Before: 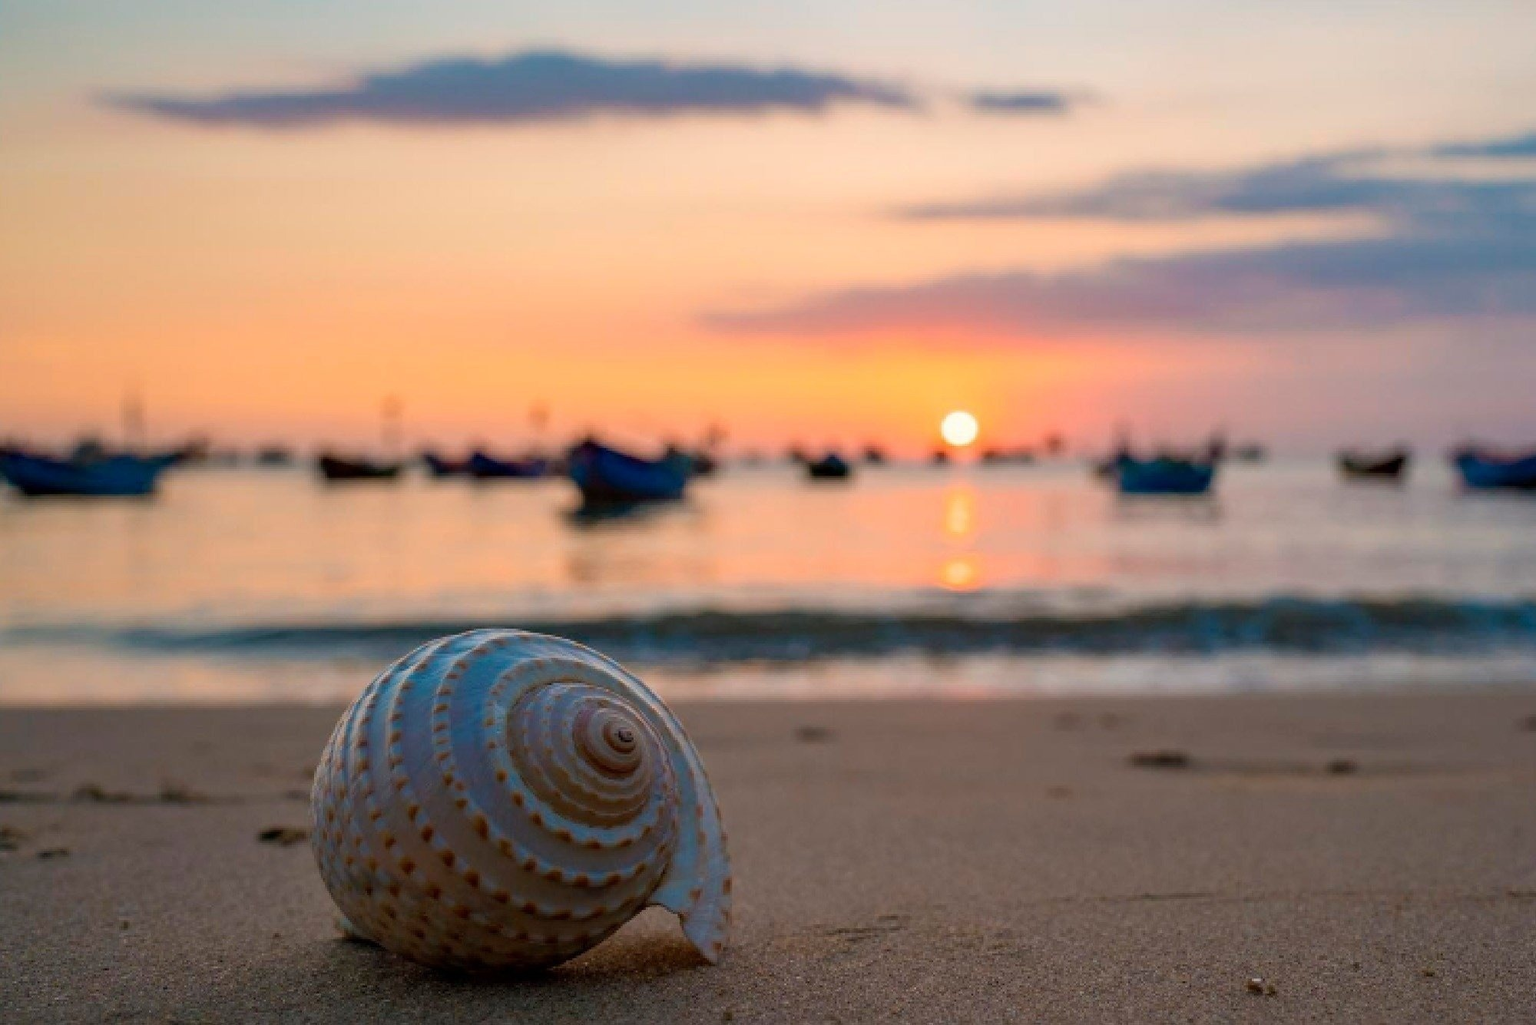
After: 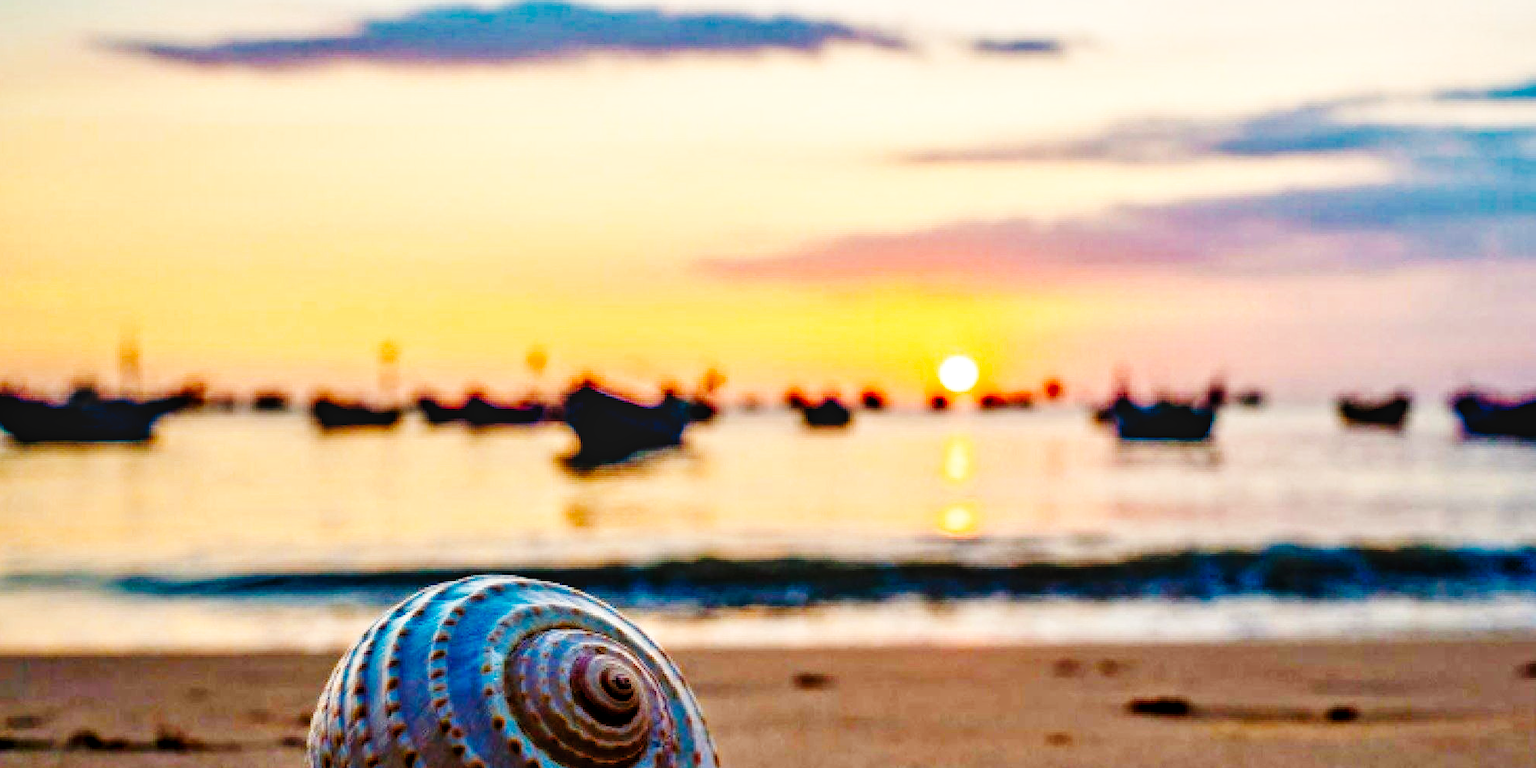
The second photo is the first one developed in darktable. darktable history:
exposure: black level correction 0.006, exposure -0.226 EV, compensate highlight preservation false
contrast equalizer: y [[0.511, 0.558, 0.631, 0.632, 0.559, 0.512], [0.5 ×6], [0.507, 0.559, 0.627, 0.644, 0.647, 0.647], [0 ×6], [0 ×6]]
base curve: curves: ch0 [(0, 0) (0, 0) (0.002, 0.001) (0.008, 0.003) (0.019, 0.011) (0.037, 0.037) (0.064, 0.11) (0.102, 0.232) (0.152, 0.379) (0.216, 0.524) (0.296, 0.665) (0.394, 0.789) (0.512, 0.881) (0.651, 0.945) (0.813, 0.986) (1, 1)], preserve colors none
local contrast: on, module defaults
color balance rgb: highlights gain › luminance 6.333%, highlights gain › chroma 2.553%, highlights gain › hue 89.18°, perceptual saturation grading › global saturation 20%, perceptual saturation grading › highlights -13.958%, perceptual saturation grading › shadows 49.245%, global vibrance 14.432%
crop: left 0.345%, top 5.479%, bottom 19.814%
